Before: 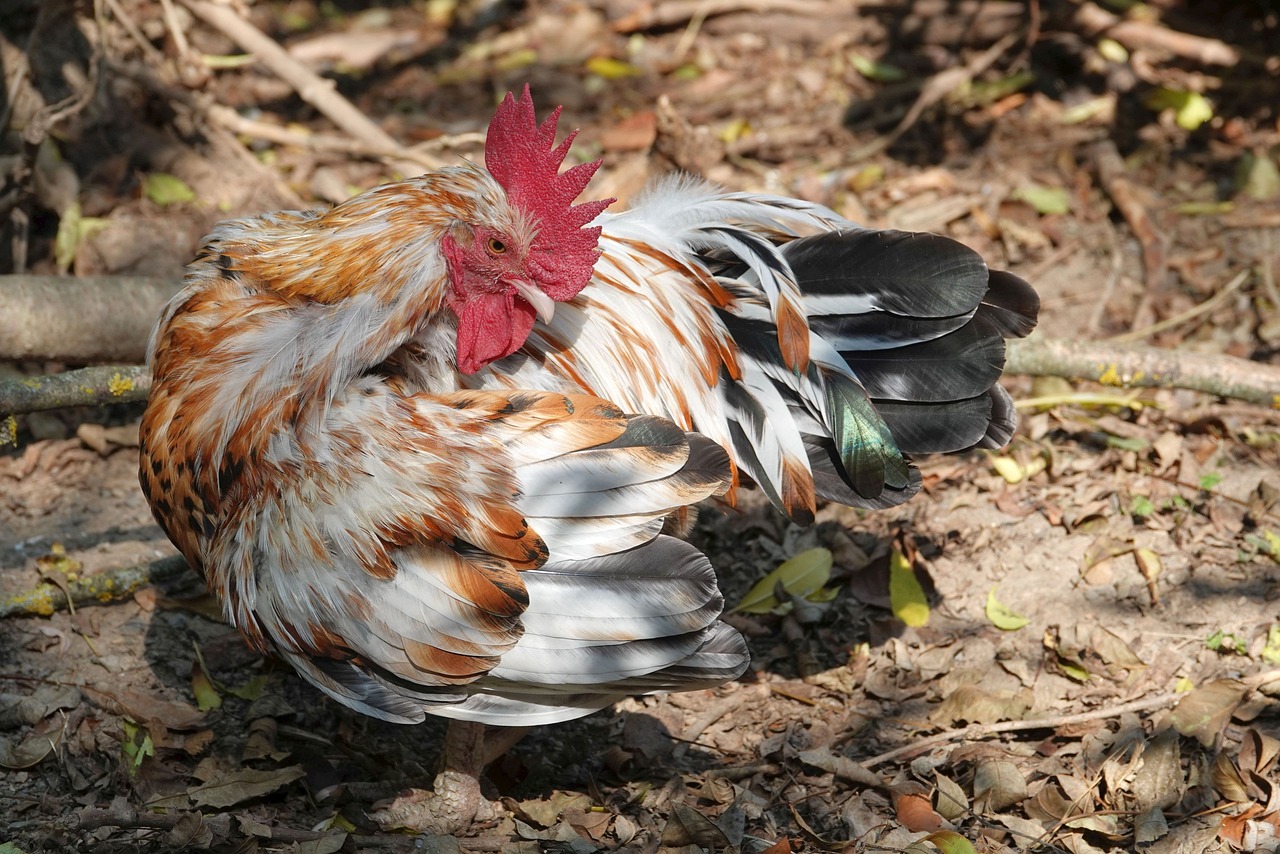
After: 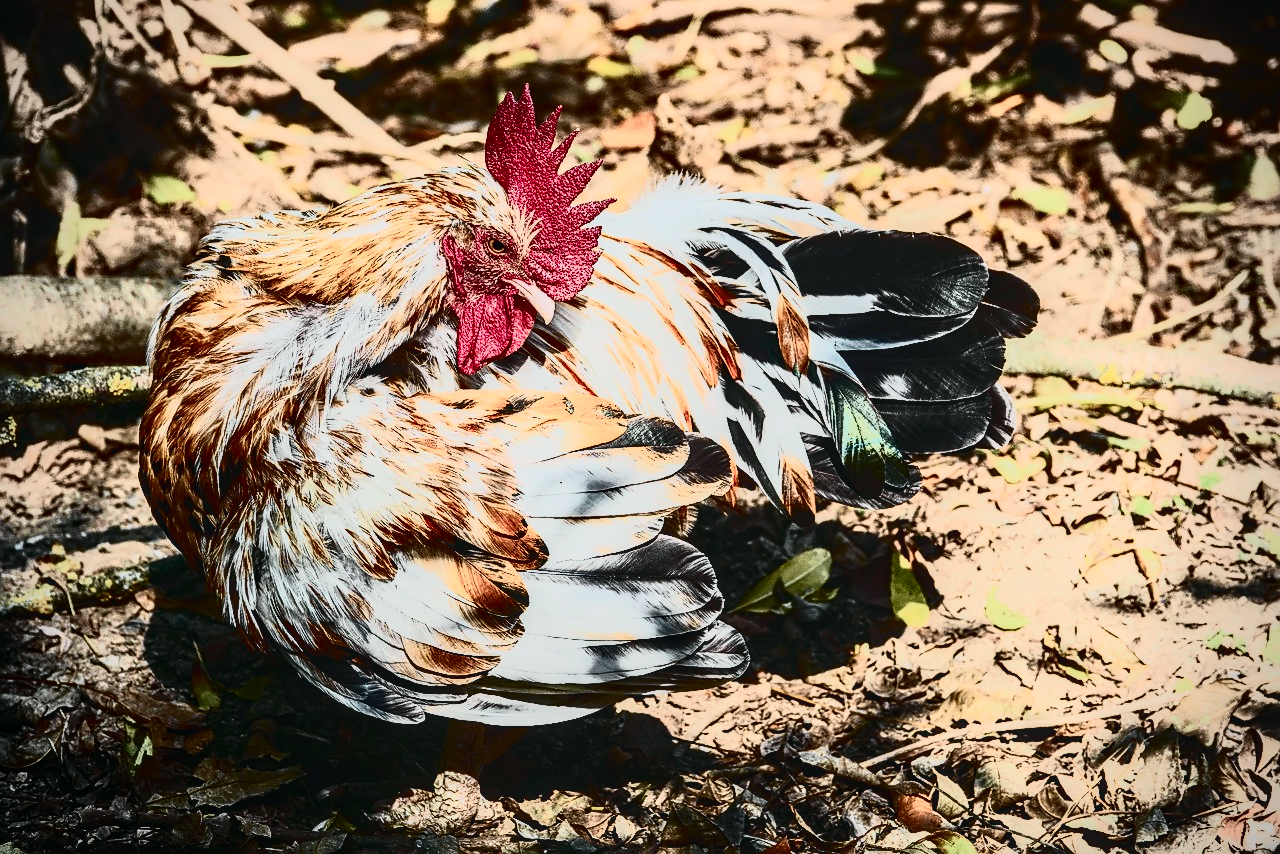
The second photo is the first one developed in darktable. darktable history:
tone curve: curves: ch0 [(0, 0.008) (0.081, 0.044) (0.177, 0.123) (0.283, 0.253) (0.416, 0.449) (0.495, 0.524) (0.661, 0.756) (0.796, 0.859) (1, 0.951)]; ch1 [(0, 0) (0.161, 0.092) (0.35, 0.33) (0.392, 0.392) (0.427, 0.426) (0.479, 0.472) (0.505, 0.5) (0.521, 0.524) (0.567, 0.564) (0.583, 0.588) (0.625, 0.627) (0.678, 0.733) (1, 1)]; ch2 [(0, 0) (0.346, 0.362) (0.404, 0.427) (0.502, 0.499) (0.531, 0.523) (0.544, 0.561) (0.58, 0.59) (0.629, 0.642) (0.717, 0.678) (1, 1)], color space Lab, independent channels, preserve colors none
base curve: preserve colors none
vignetting: on, module defaults
haze removal: adaptive false
contrast brightness saturation: contrast 0.924, brightness 0.192
sharpen: on, module defaults
local contrast: on, module defaults
